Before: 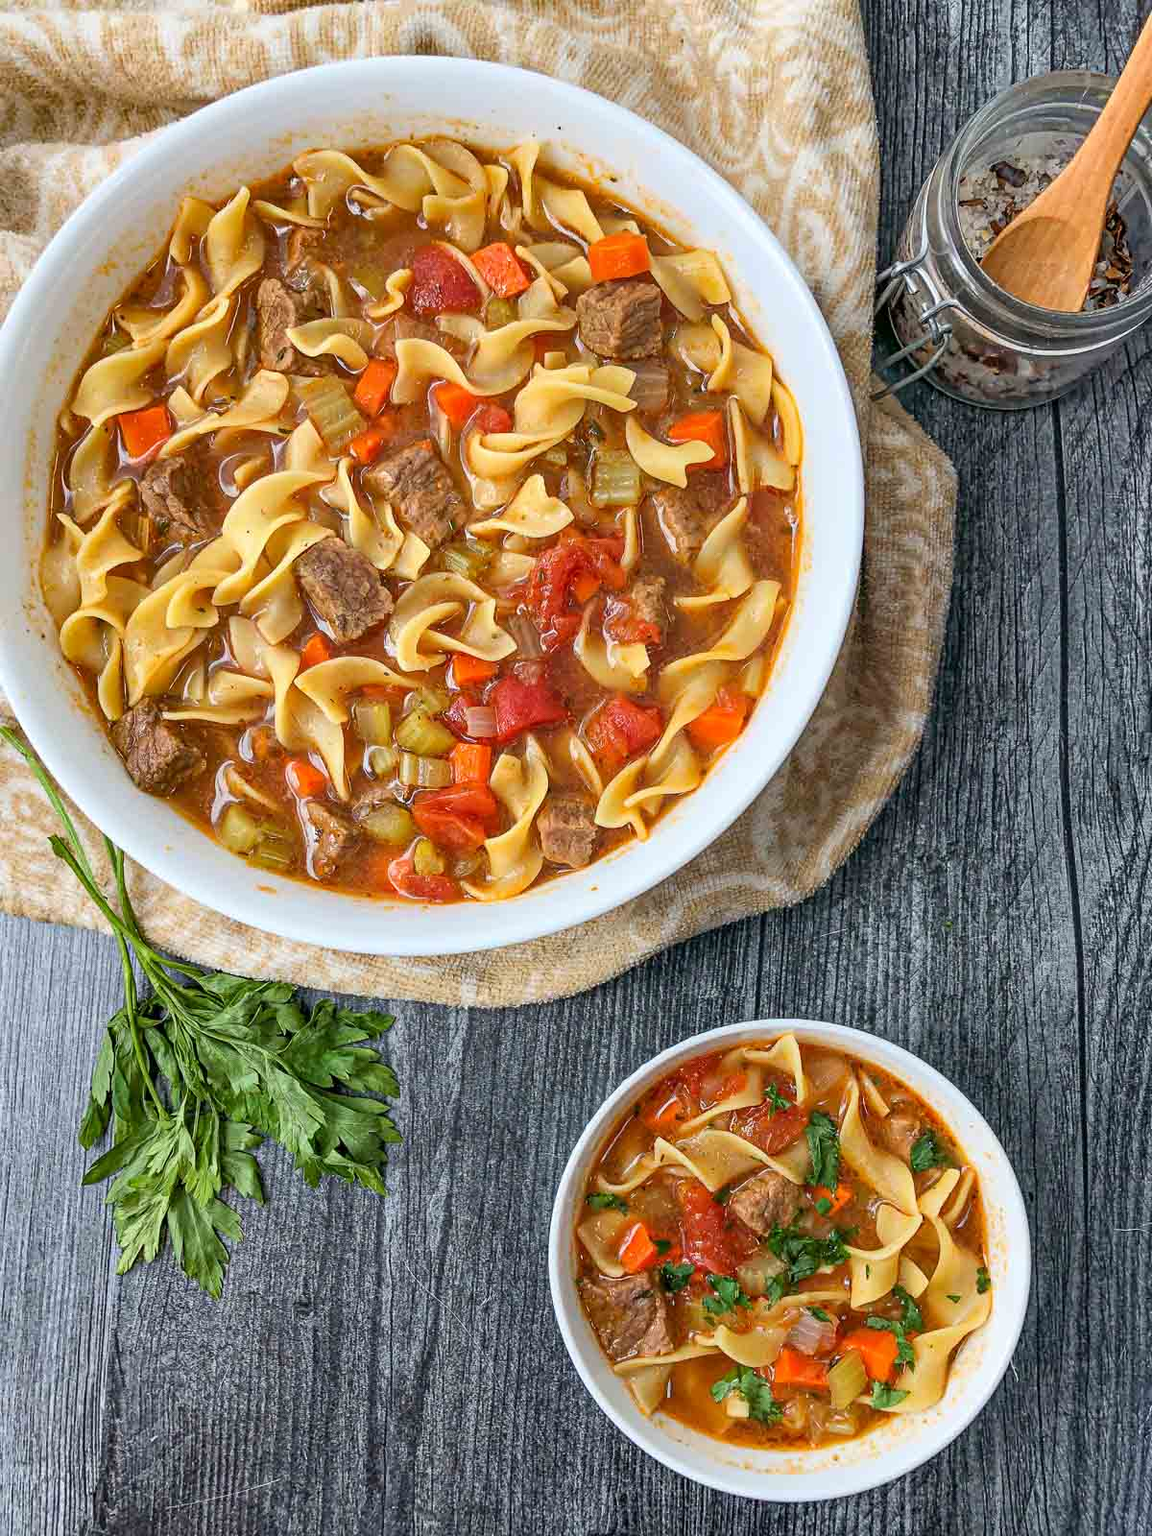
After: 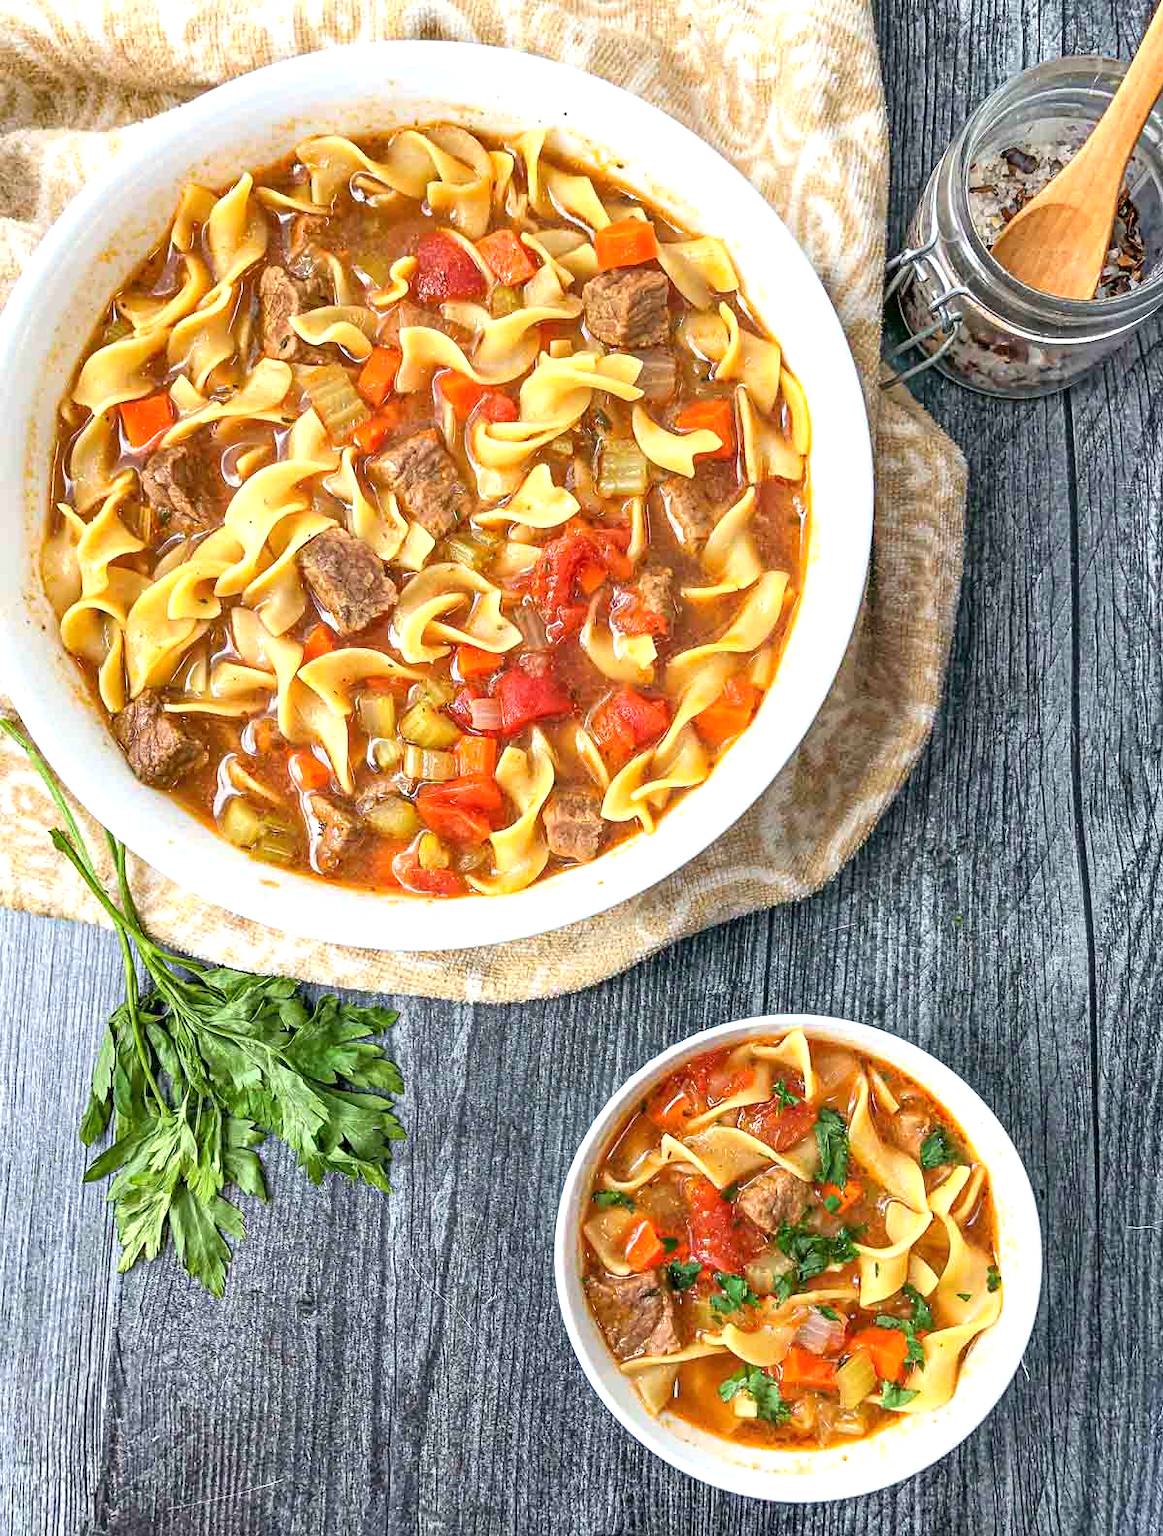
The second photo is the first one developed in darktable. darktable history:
exposure: black level correction 0, exposure 0.7 EV, compensate exposure bias true, compensate highlight preservation false
crop: top 1.049%, right 0.001%
